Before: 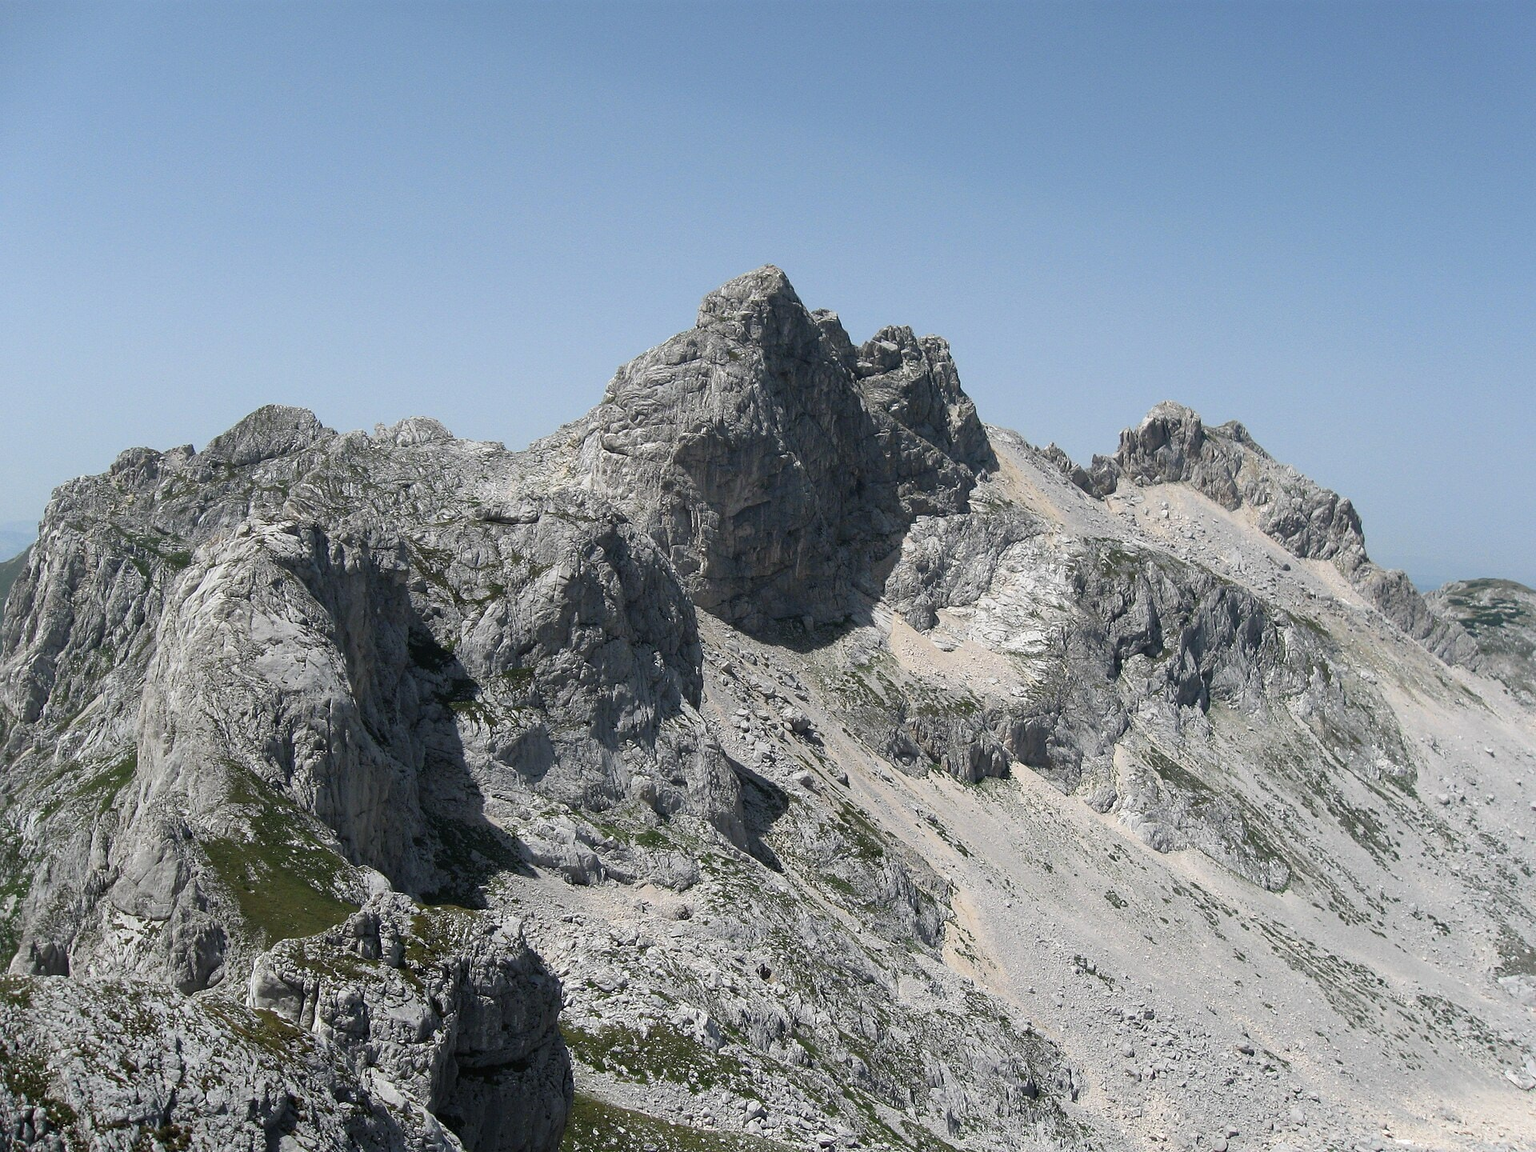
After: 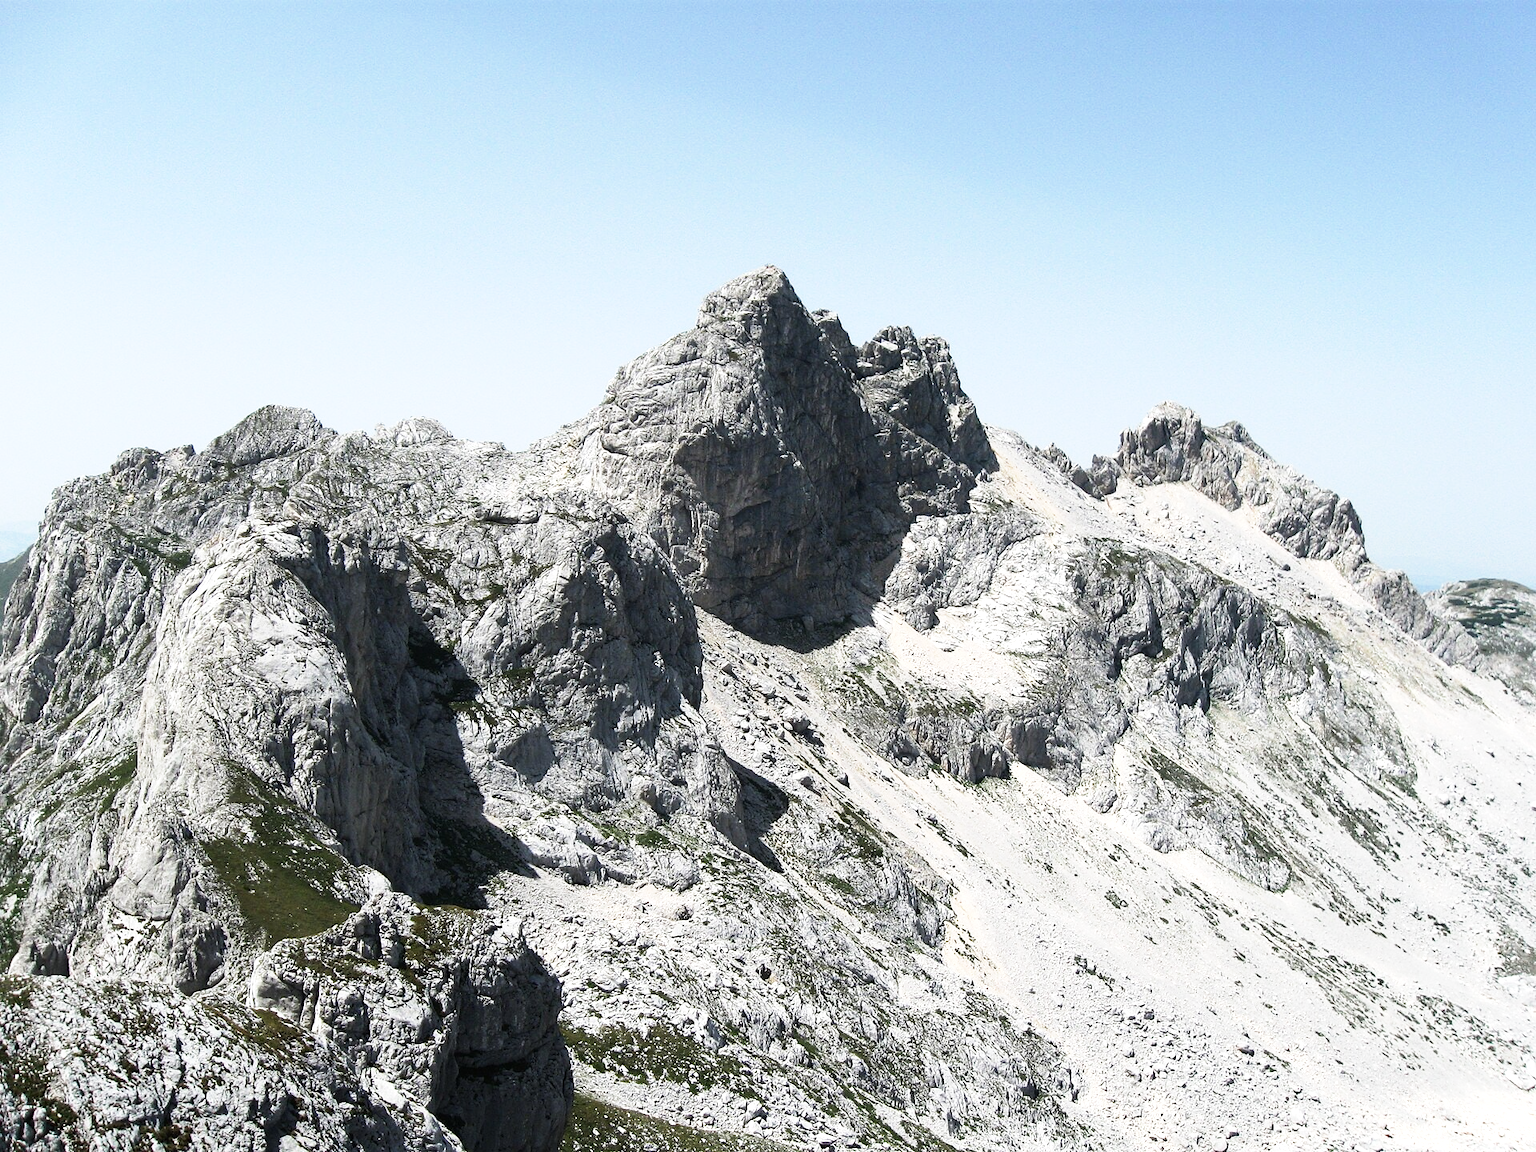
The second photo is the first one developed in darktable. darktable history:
base curve: curves: ch0 [(0, 0) (0.579, 0.807) (1, 1)], preserve colors none
tone equalizer: -8 EV -0.75 EV, -7 EV -0.7 EV, -6 EV -0.6 EV, -5 EV -0.4 EV, -3 EV 0.4 EV, -2 EV 0.6 EV, -1 EV 0.7 EV, +0 EV 0.75 EV, edges refinement/feathering 500, mask exposure compensation -1.57 EV, preserve details no
